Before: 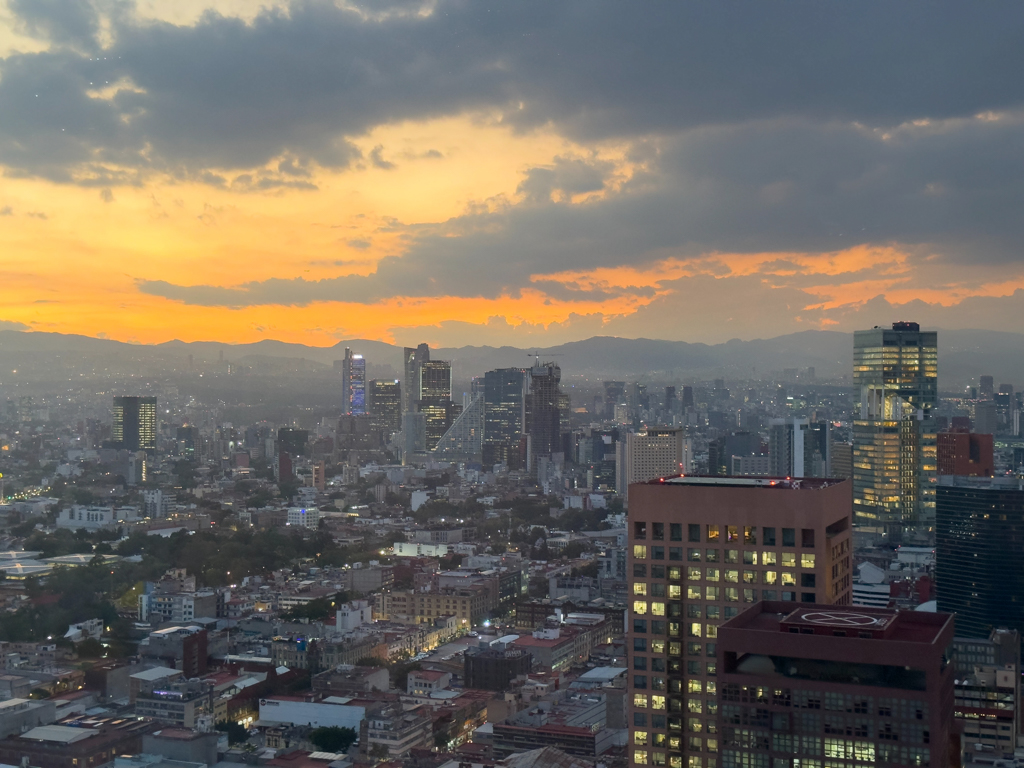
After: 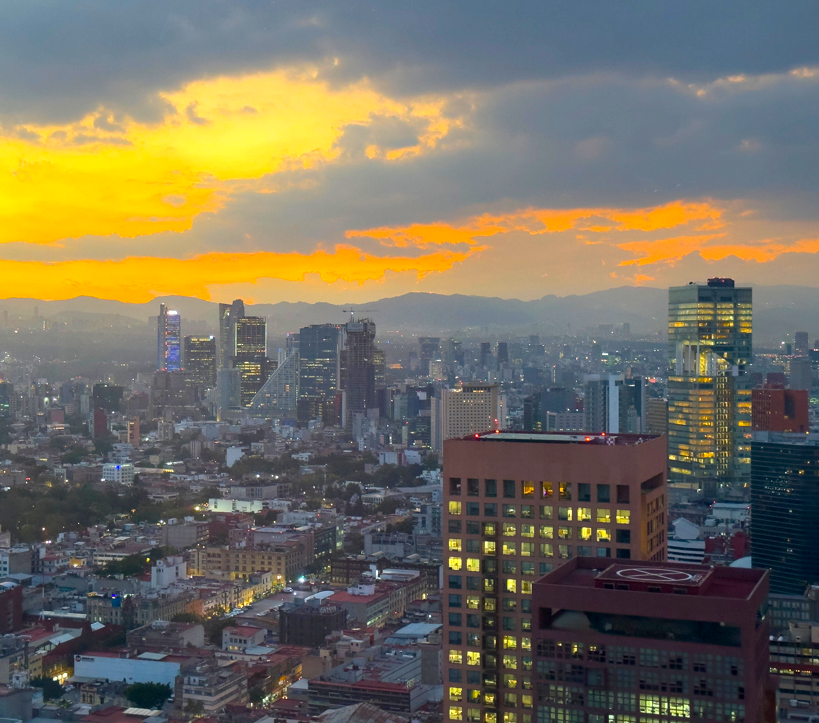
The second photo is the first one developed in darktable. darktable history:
crop and rotate: left 18.149%, top 5.84%, right 1.85%
color balance rgb: shadows lift › hue 87.44°, linear chroma grading › global chroma 15.481%, perceptual saturation grading › global saturation 30.709%, perceptual brilliance grading › global brilliance 11.209%, global vibrance 10.054%
